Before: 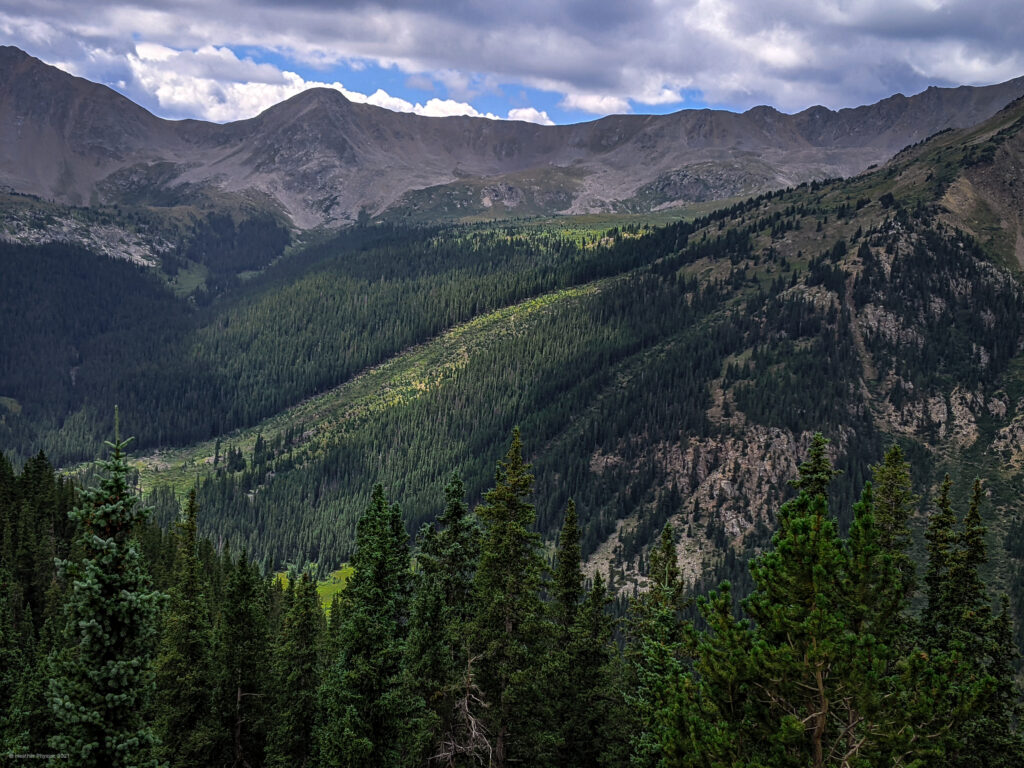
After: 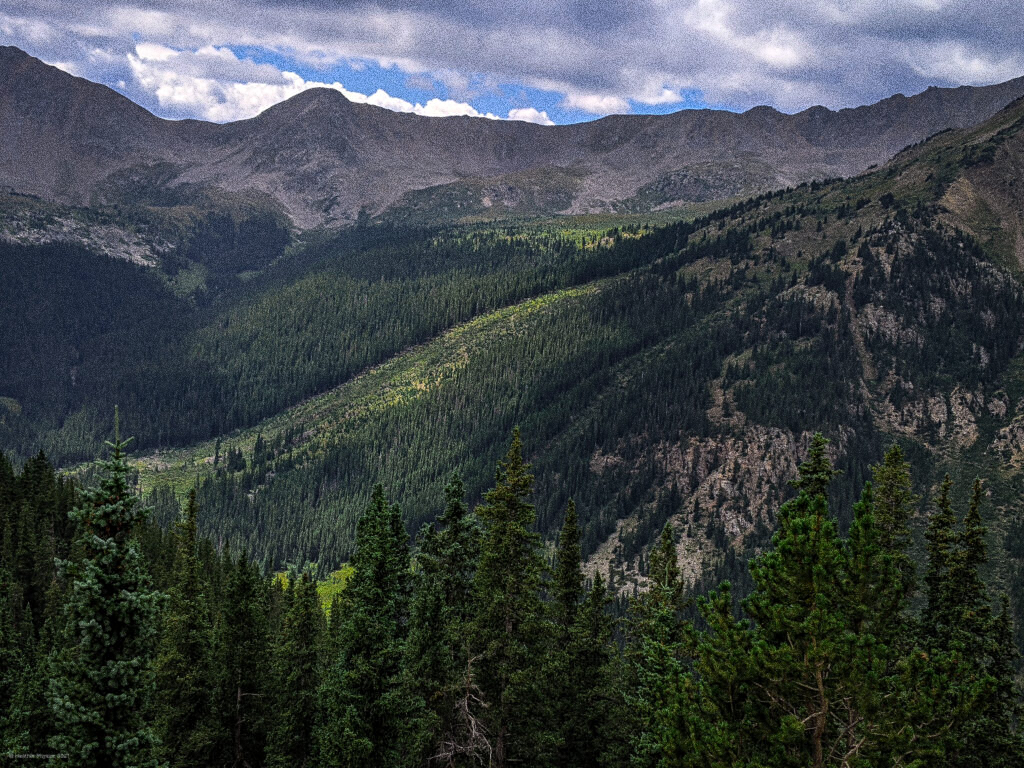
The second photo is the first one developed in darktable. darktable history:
grain: coarseness 10.62 ISO, strength 55.56%
levels: mode automatic, gray 50.8%
